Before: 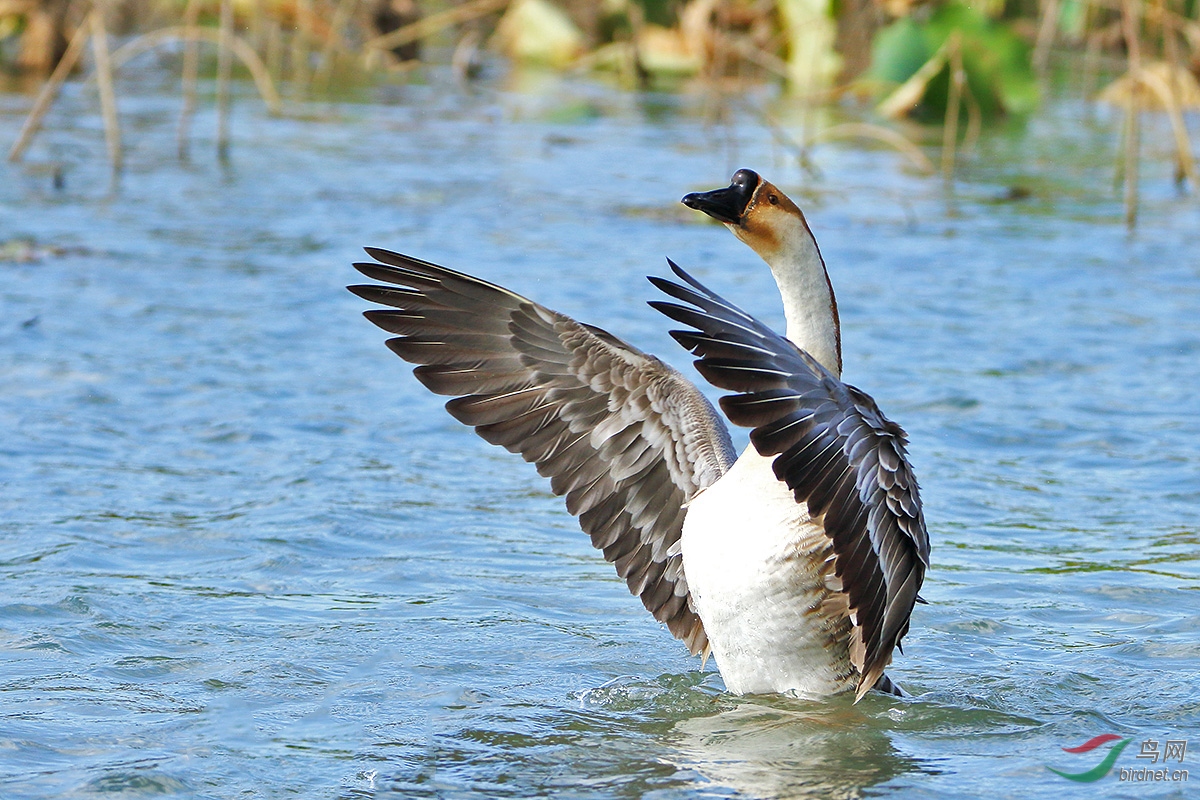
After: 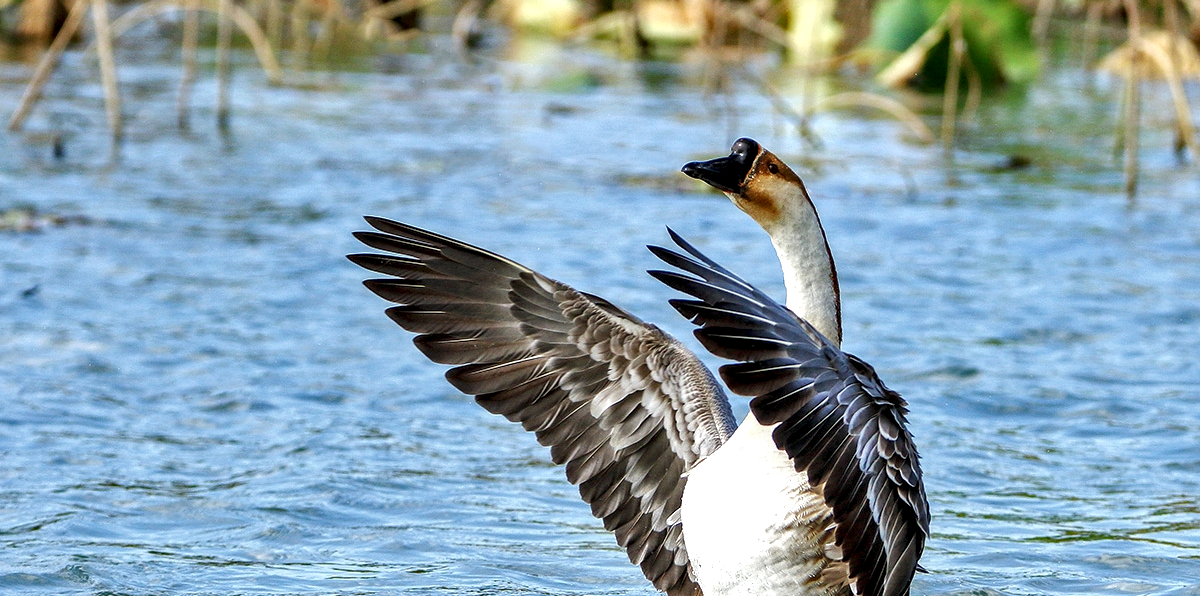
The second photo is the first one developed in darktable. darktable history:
local contrast: highlights 63%, shadows 54%, detail 169%, midtone range 0.52
crop: top 3.982%, bottom 21.41%
